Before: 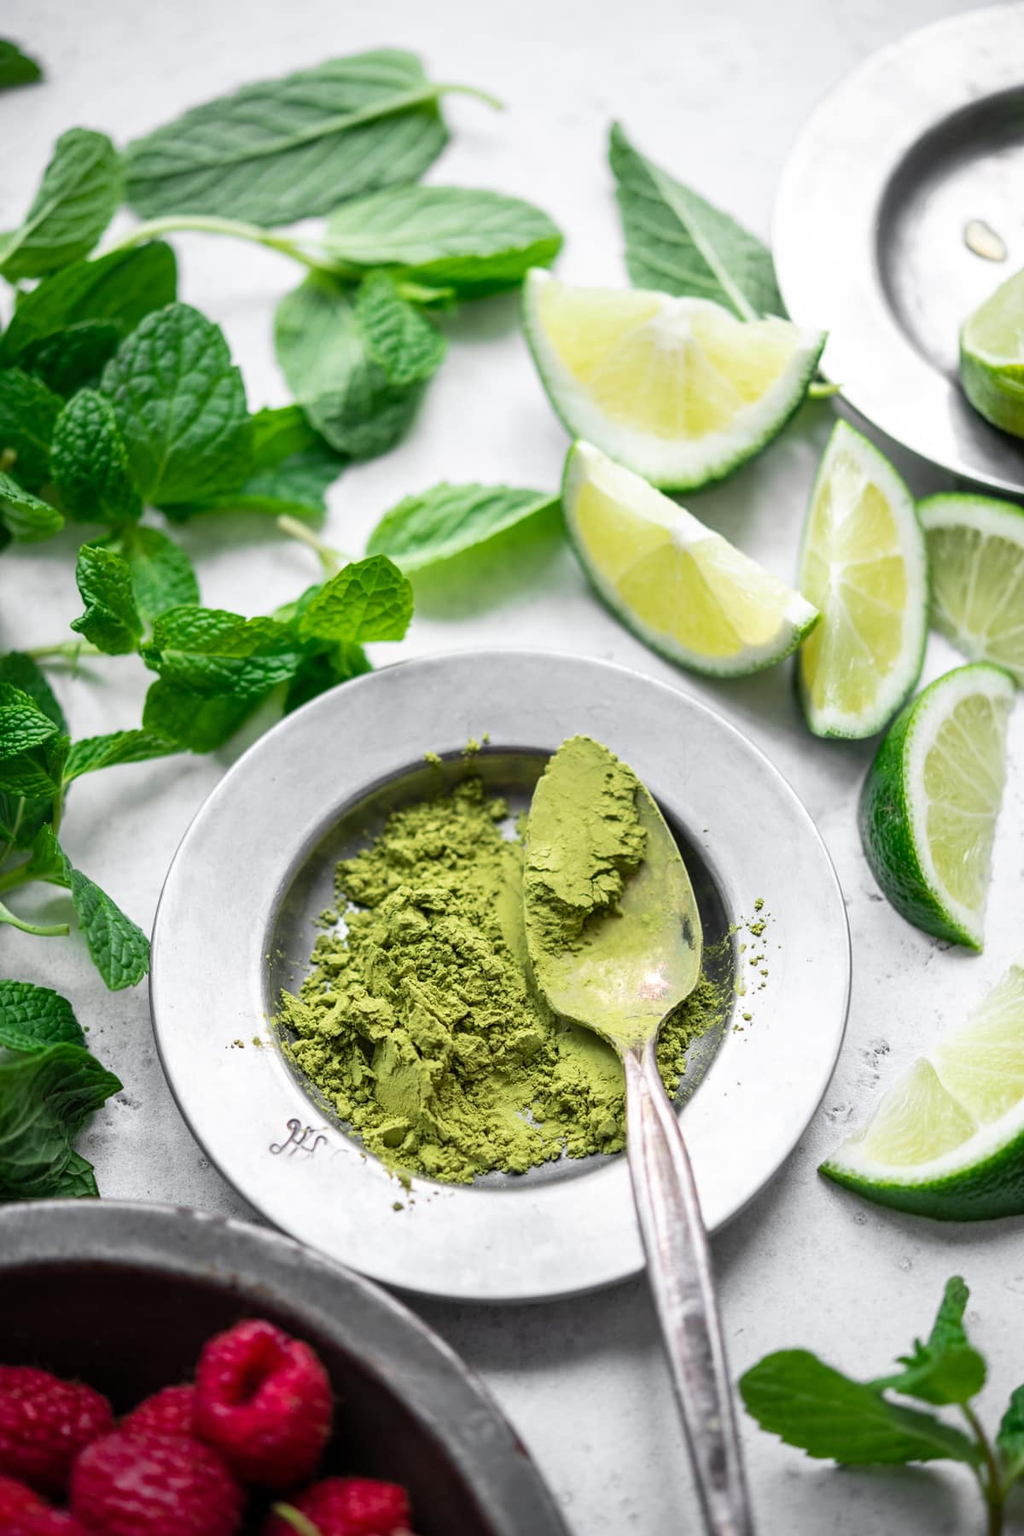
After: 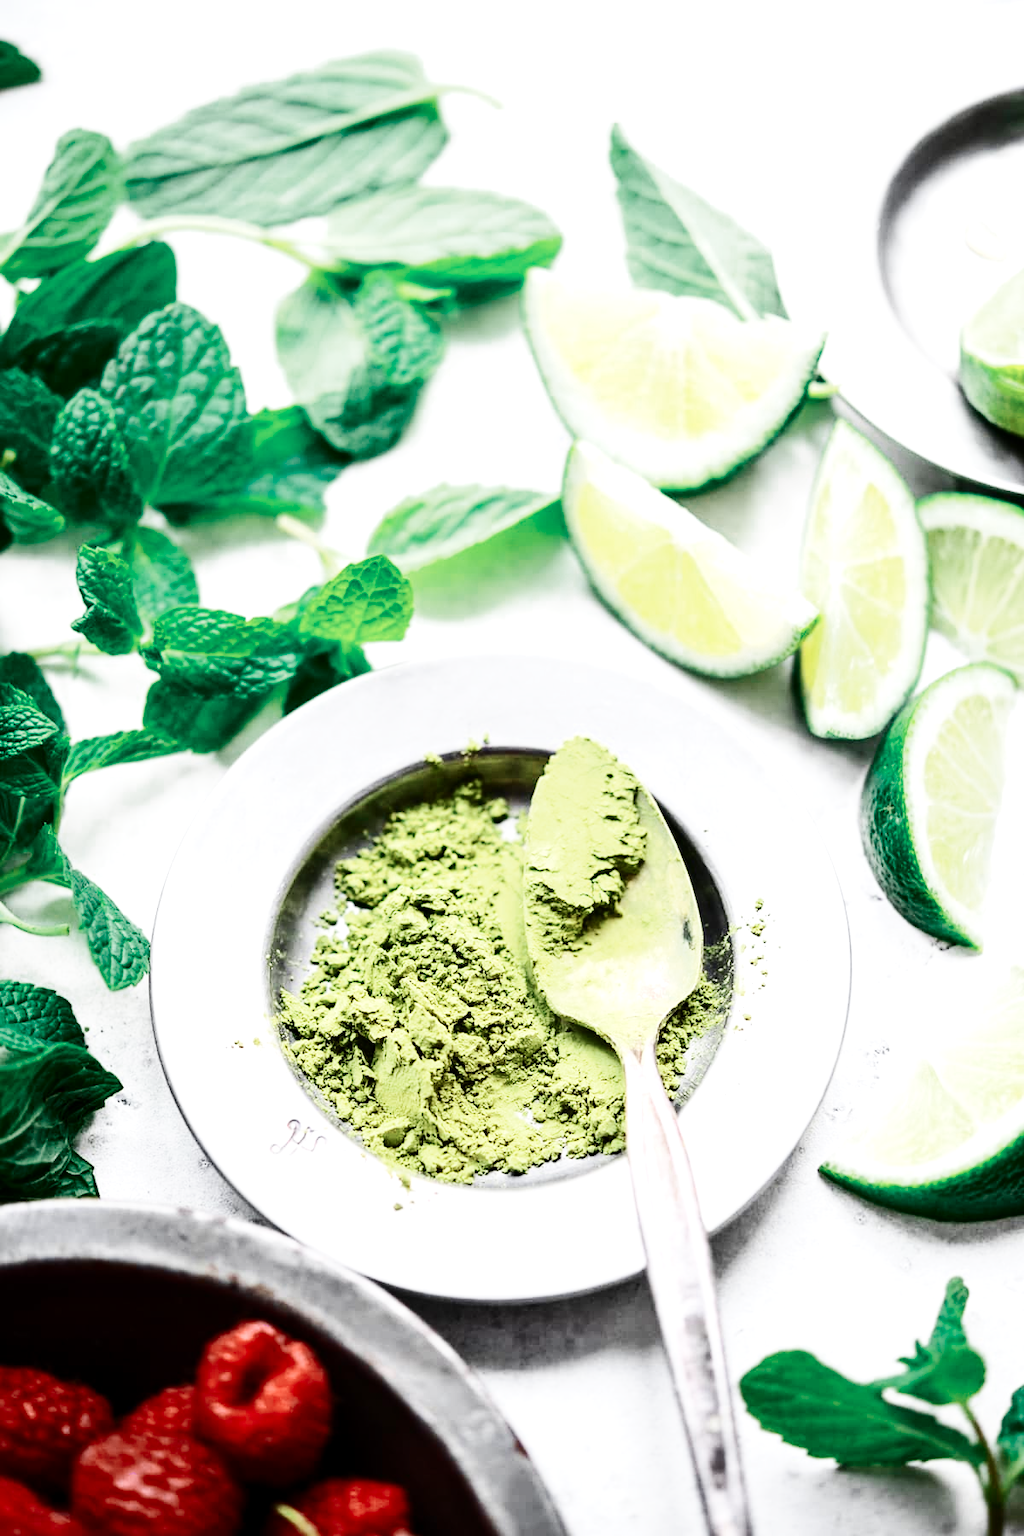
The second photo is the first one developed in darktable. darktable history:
exposure: black level correction 0.001, exposure 0.672 EV, compensate exposure bias true, compensate highlight preservation false
contrast brightness saturation: contrast 0.293
color zones: curves: ch0 [(0, 0.5) (0.125, 0.4) (0.25, 0.5) (0.375, 0.4) (0.5, 0.4) (0.625, 0.35) (0.75, 0.35) (0.875, 0.5)]; ch1 [(0, 0.35) (0.125, 0.45) (0.25, 0.35) (0.375, 0.35) (0.5, 0.35) (0.625, 0.35) (0.75, 0.45) (0.875, 0.35)]; ch2 [(0, 0.6) (0.125, 0.5) (0.25, 0.5) (0.375, 0.6) (0.5, 0.6) (0.625, 0.5) (0.75, 0.5) (0.875, 0.5)]
base curve: curves: ch0 [(0, 0) (0.036, 0.025) (0.121, 0.166) (0.206, 0.329) (0.605, 0.79) (1, 1)], preserve colors none
